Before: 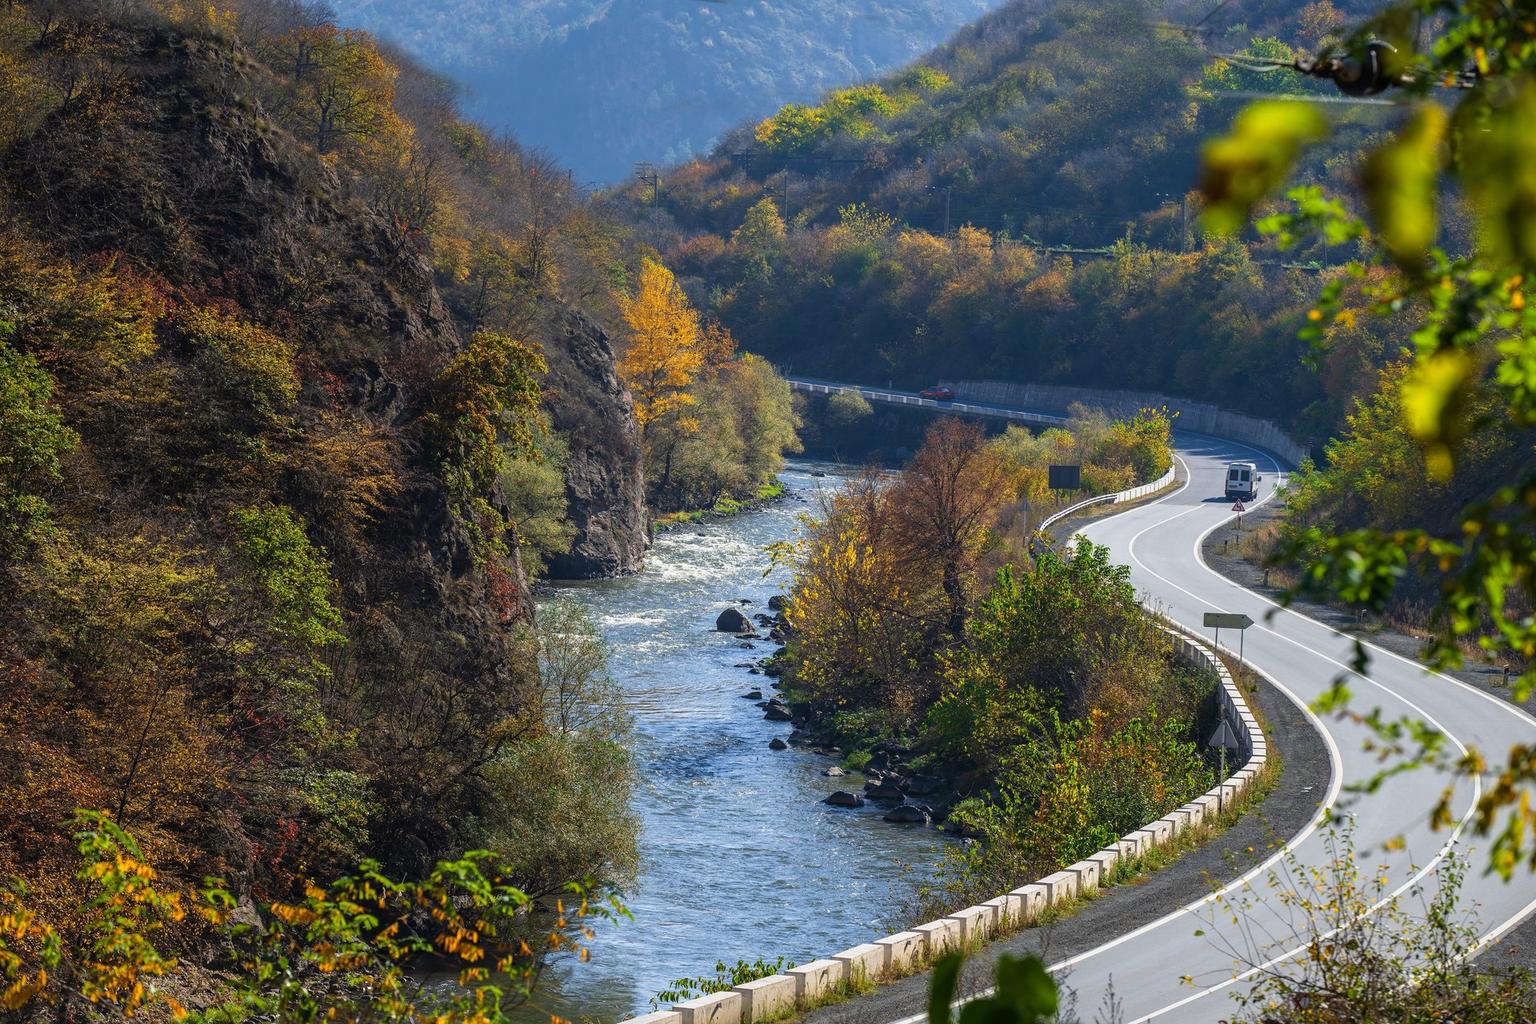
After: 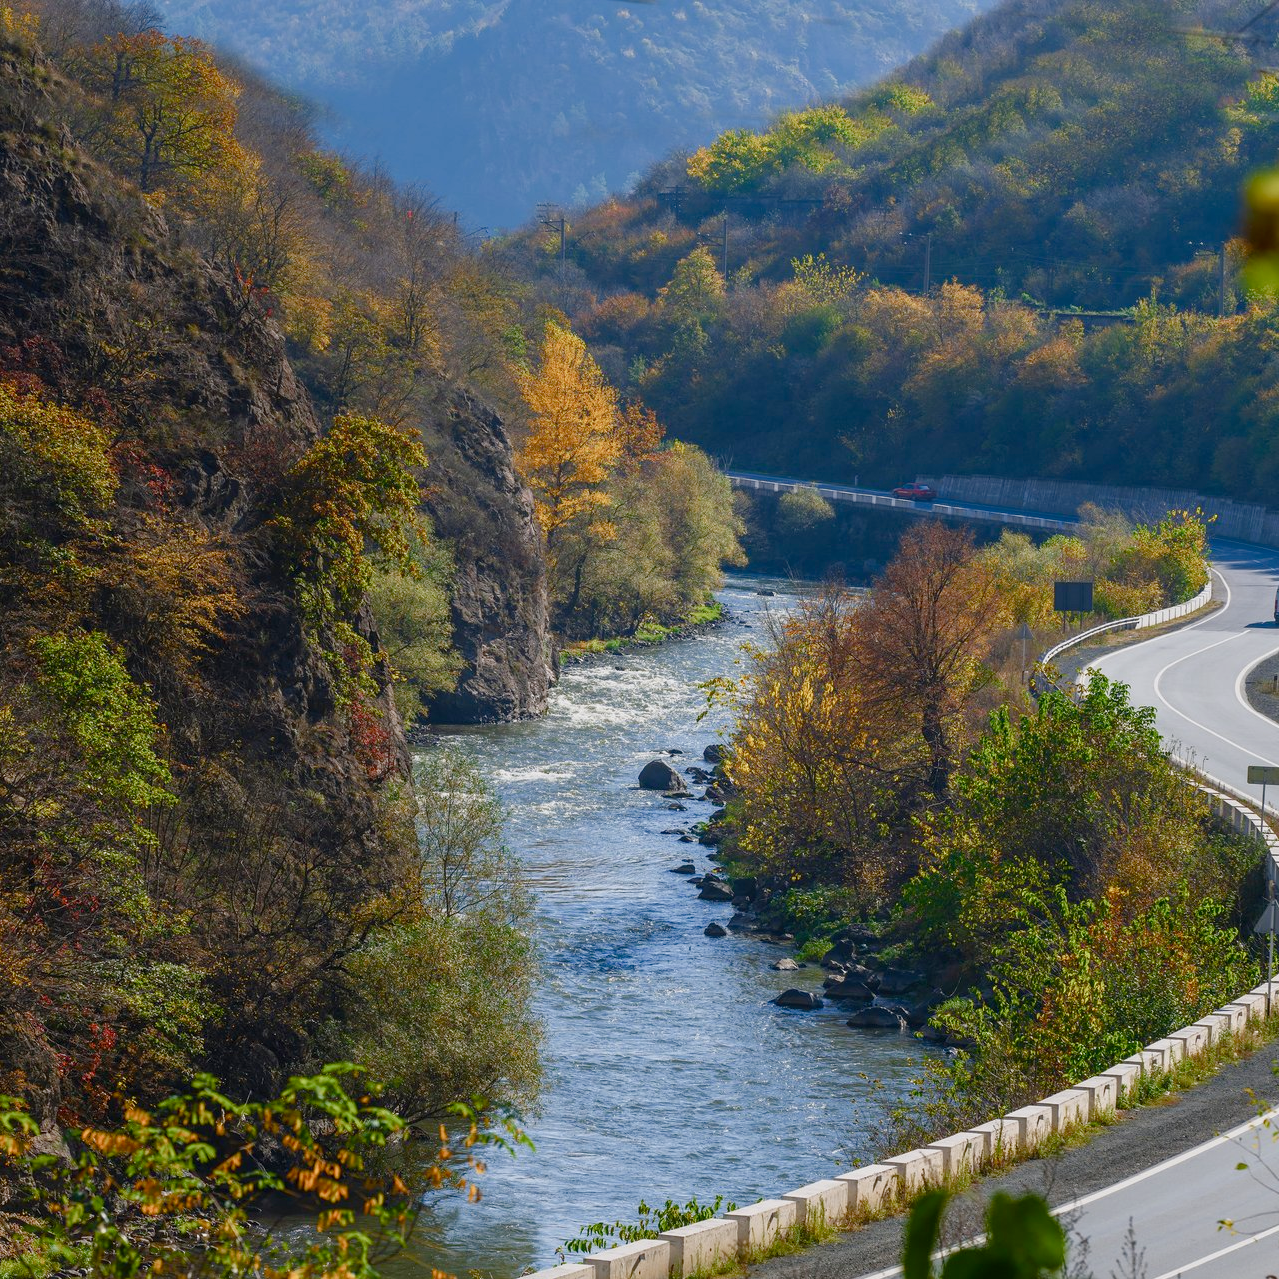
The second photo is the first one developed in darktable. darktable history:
crop and rotate: left 13.409%, right 19.924%
color balance rgb: shadows lift › chroma 1%, shadows lift › hue 113°, highlights gain › chroma 0.2%, highlights gain › hue 333°, perceptual saturation grading › global saturation 20%, perceptual saturation grading › highlights -50%, perceptual saturation grading › shadows 25%, contrast -10%
